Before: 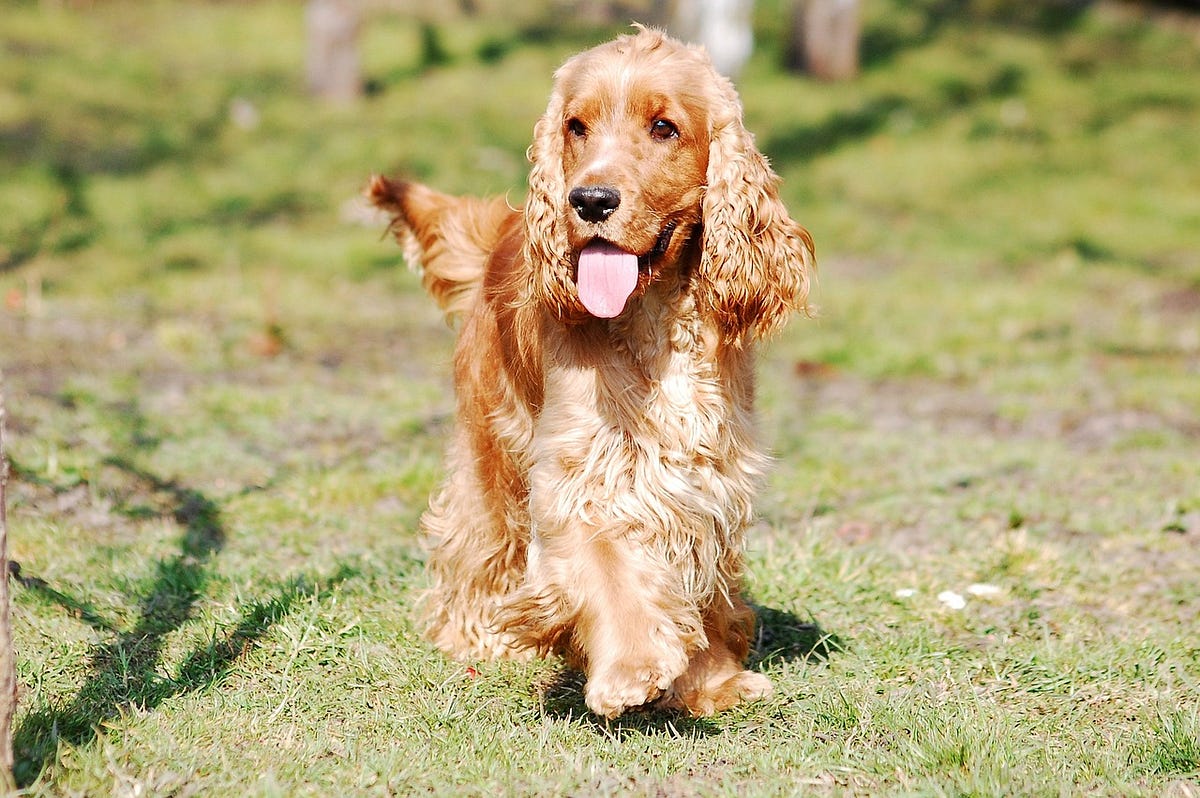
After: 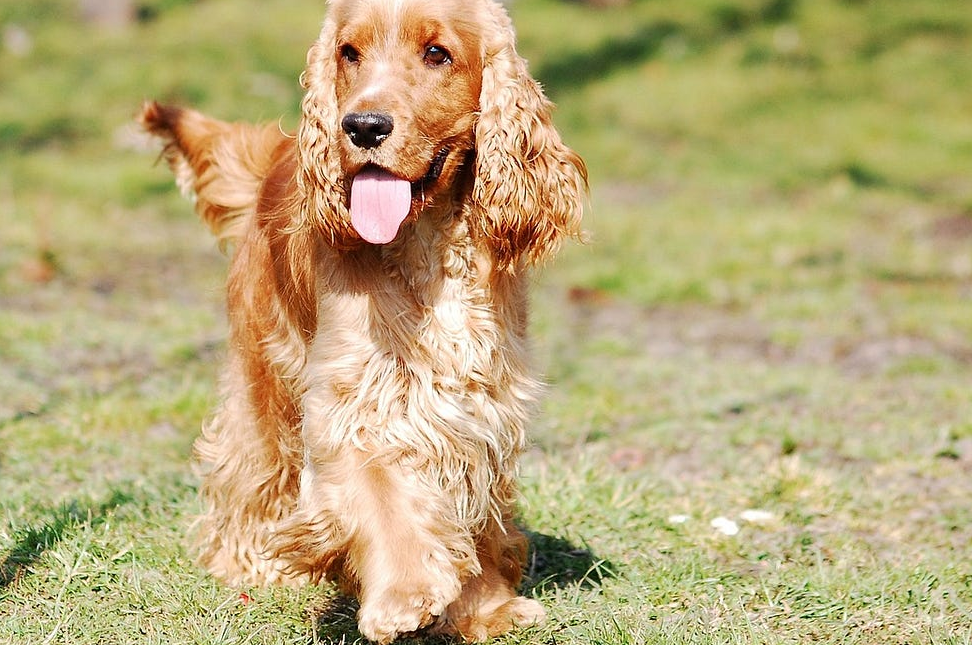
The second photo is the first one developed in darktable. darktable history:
crop: left 18.931%, top 9.351%, right 0.001%, bottom 9.736%
